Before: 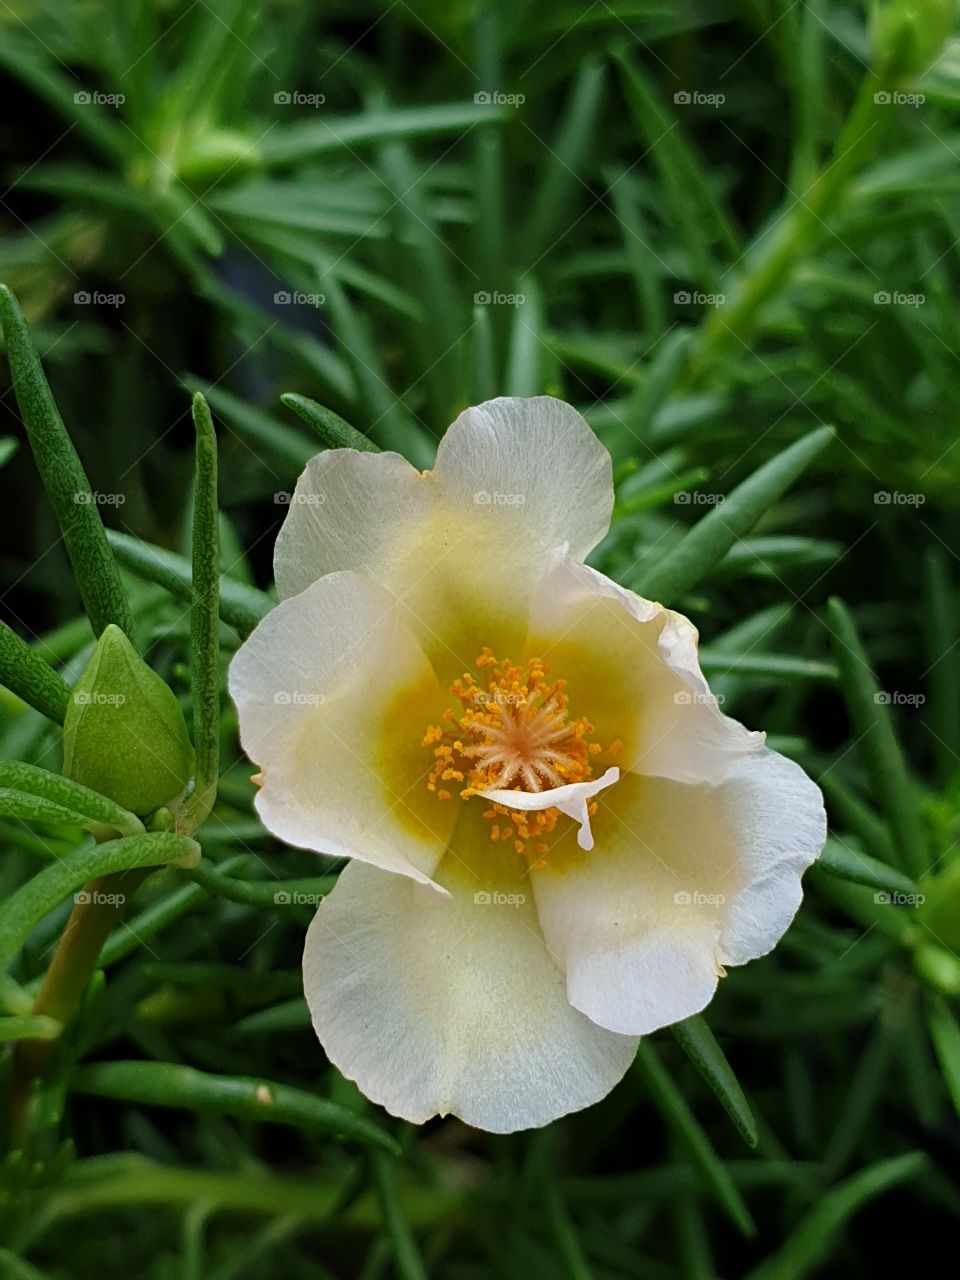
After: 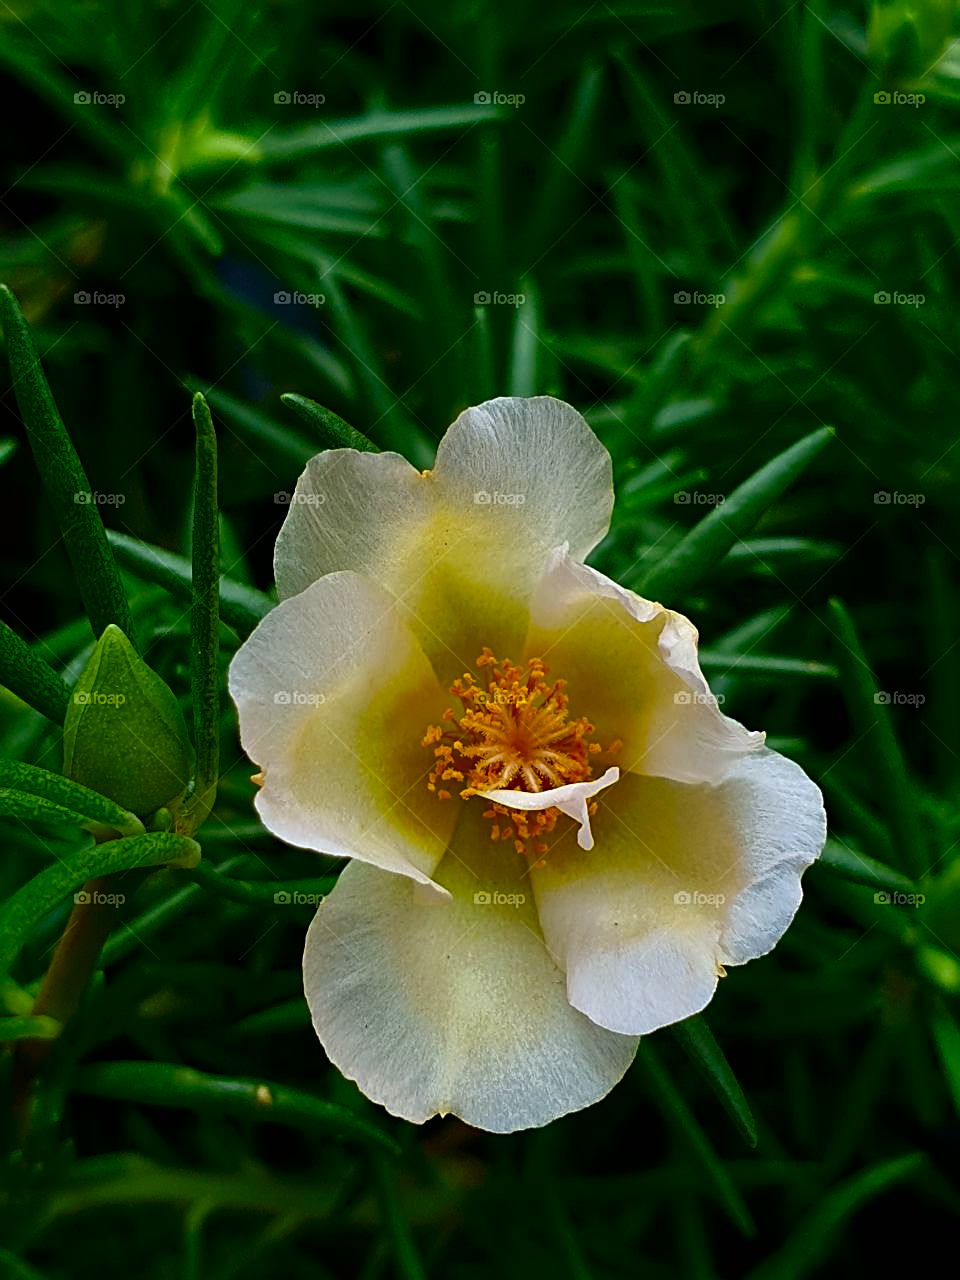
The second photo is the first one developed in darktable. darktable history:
sharpen: on, module defaults
color balance rgb: global offset › luminance 0.258%, perceptual saturation grading › global saturation 25.093%, global vibrance 9.158%
contrast brightness saturation: contrast 0.125, brightness -0.239, saturation 0.148
